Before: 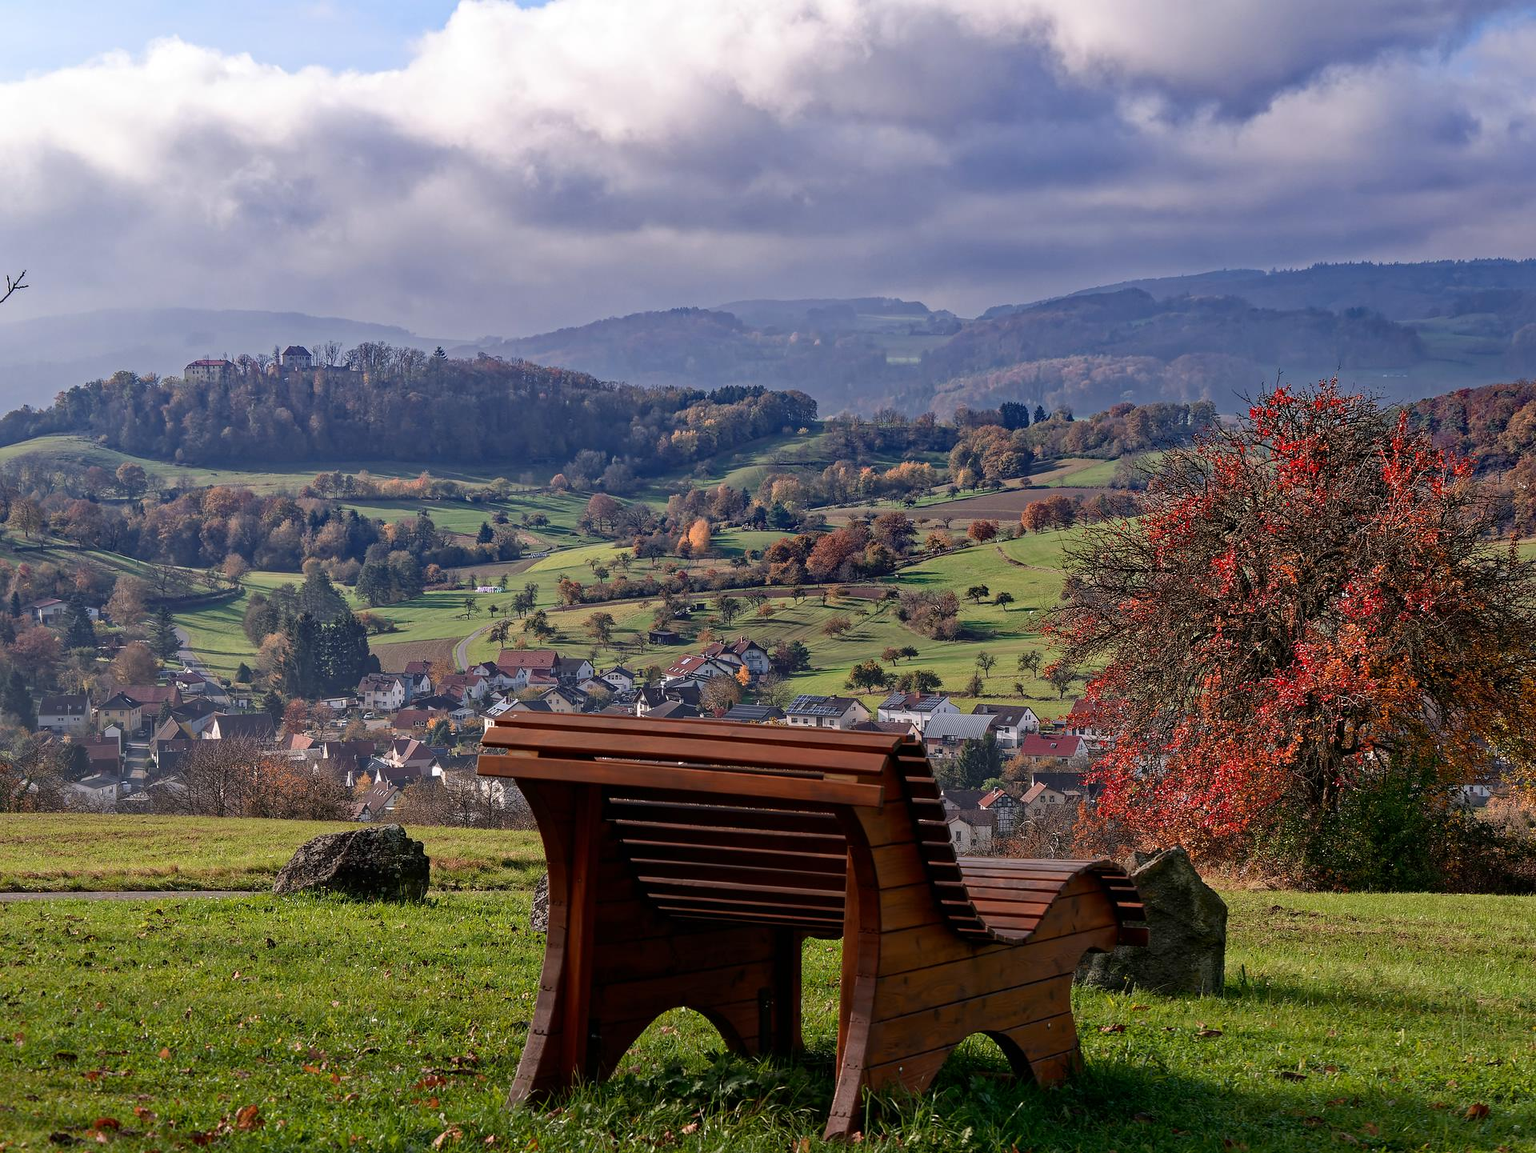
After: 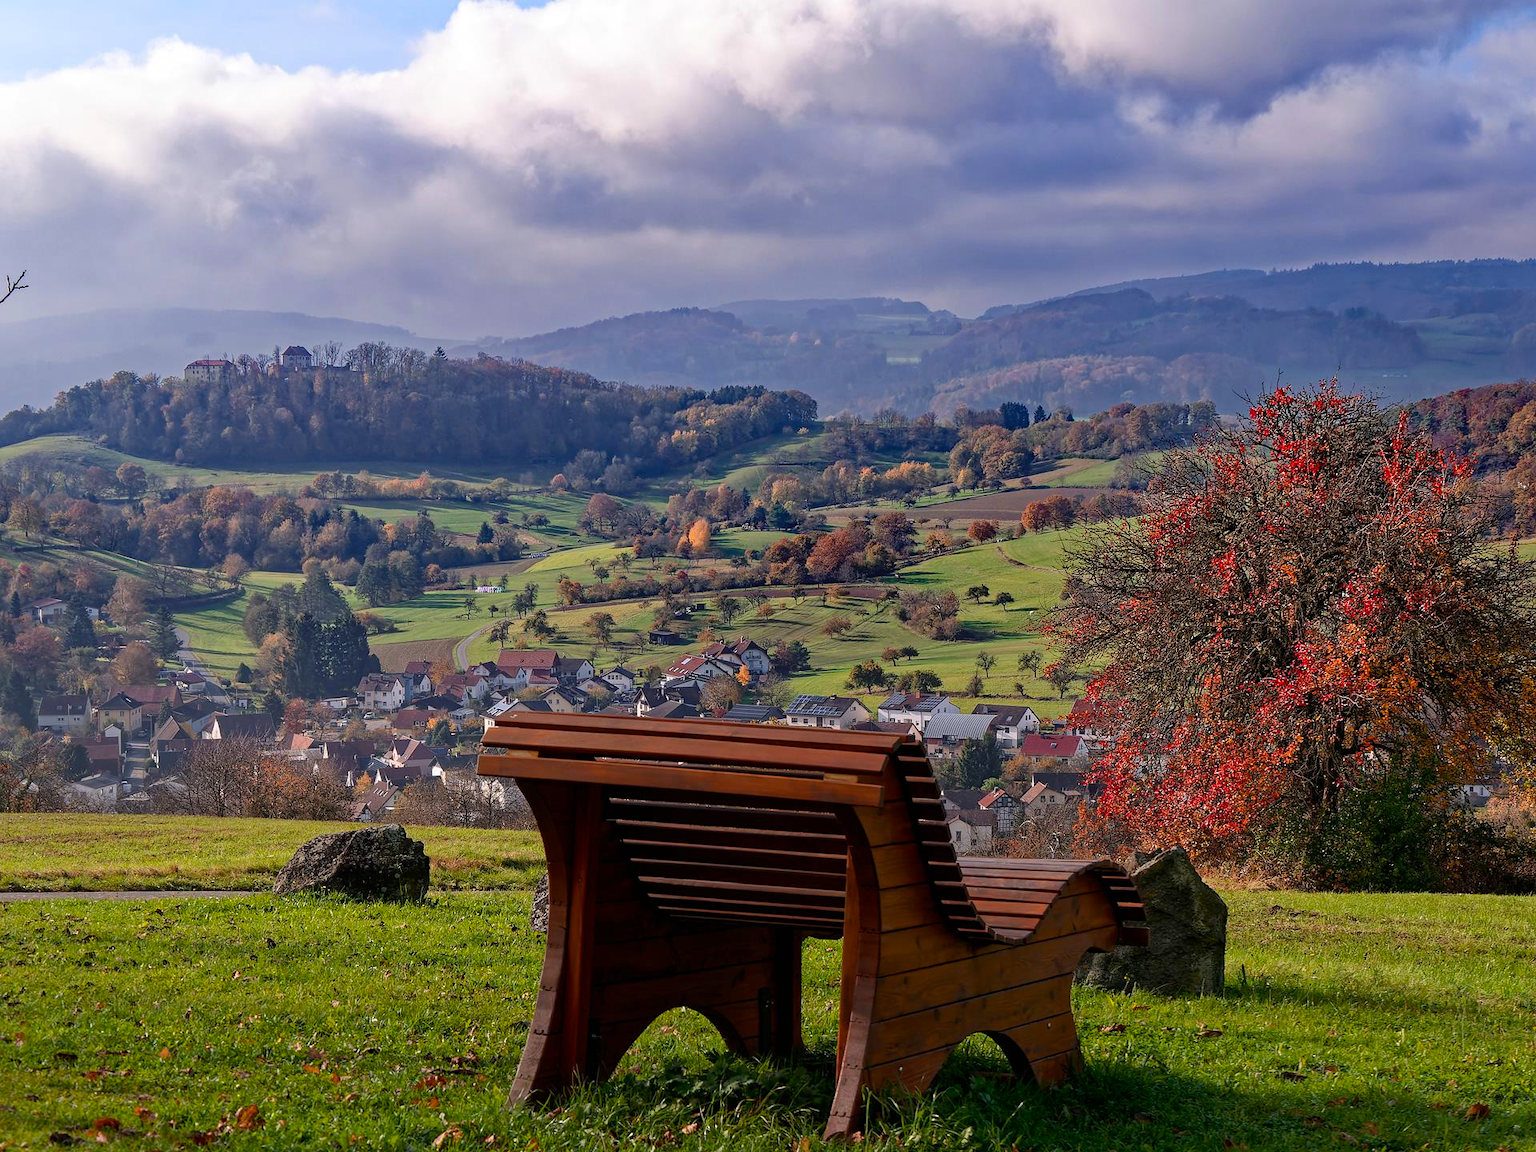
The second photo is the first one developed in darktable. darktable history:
color balance rgb: power › hue 62.34°, perceptual saturation grading › global saturation 19.365%
